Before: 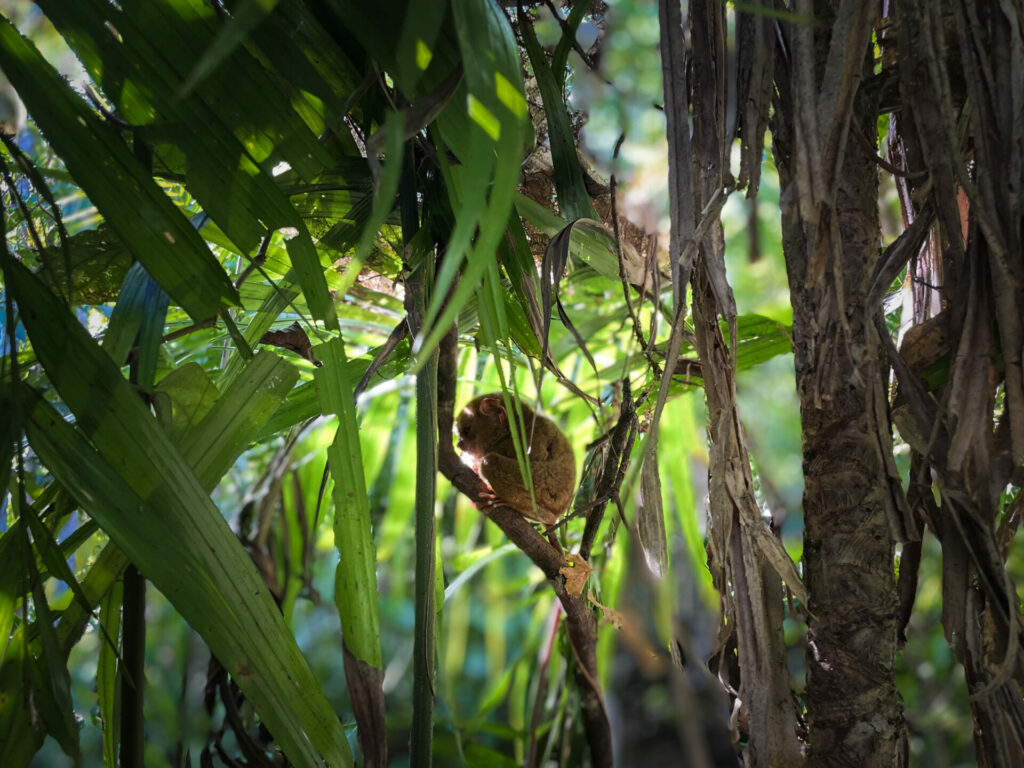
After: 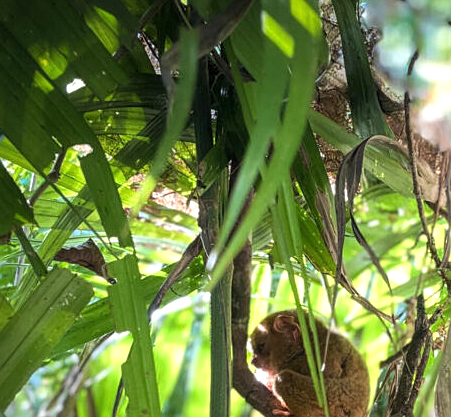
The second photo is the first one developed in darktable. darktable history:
exposure: exposure 0.571 EV, compensate highlight preservation false
sharpen: radius 1.269, amount 0.297, threshold 0.137
crop: left 20.126%, top 10.81%, right 35.827%, bottom 34.801%
local contrast: on, module defaults
contrast equalizer: octaves 7, y [[0.5, 0.486, 0.447, 0.446, 0.489, 0.5], [0.5 ×6], [0.5 ×6], [0 ×6], [0 ×6]]
